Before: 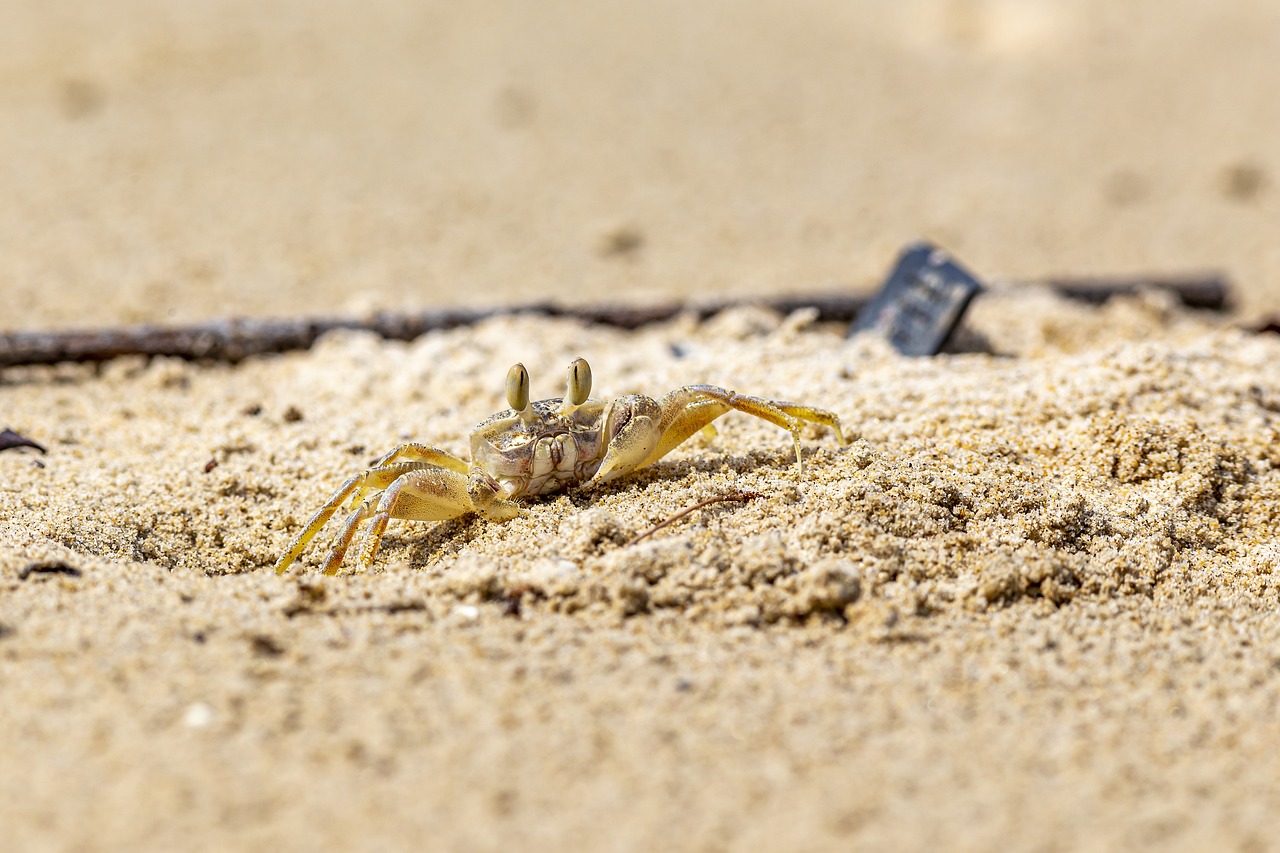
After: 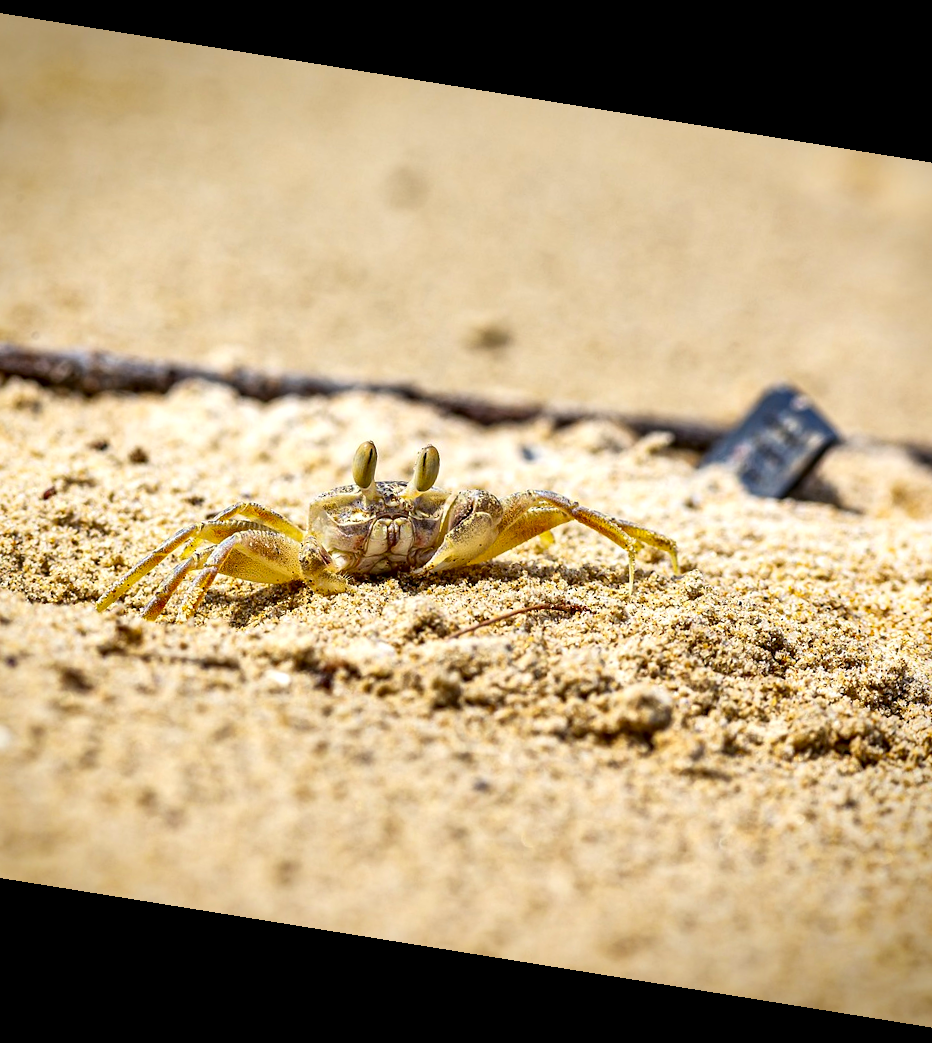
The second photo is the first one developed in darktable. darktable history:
rotate and perspective: rotation 9.12°, automatic cropping off
crop and rotate: left 15.754%, right 17.579%
contrast brightness saturation: contrast 0.16, saturation 0.32
vignetting: fall-off start 88.53%, fall-off radius 44.2%, saturation 0.376, width/height ratio 1.161
local contrast: mode bilateral grid, contrast 20, coarseness 50, detail 148%, midtone range 0.2
